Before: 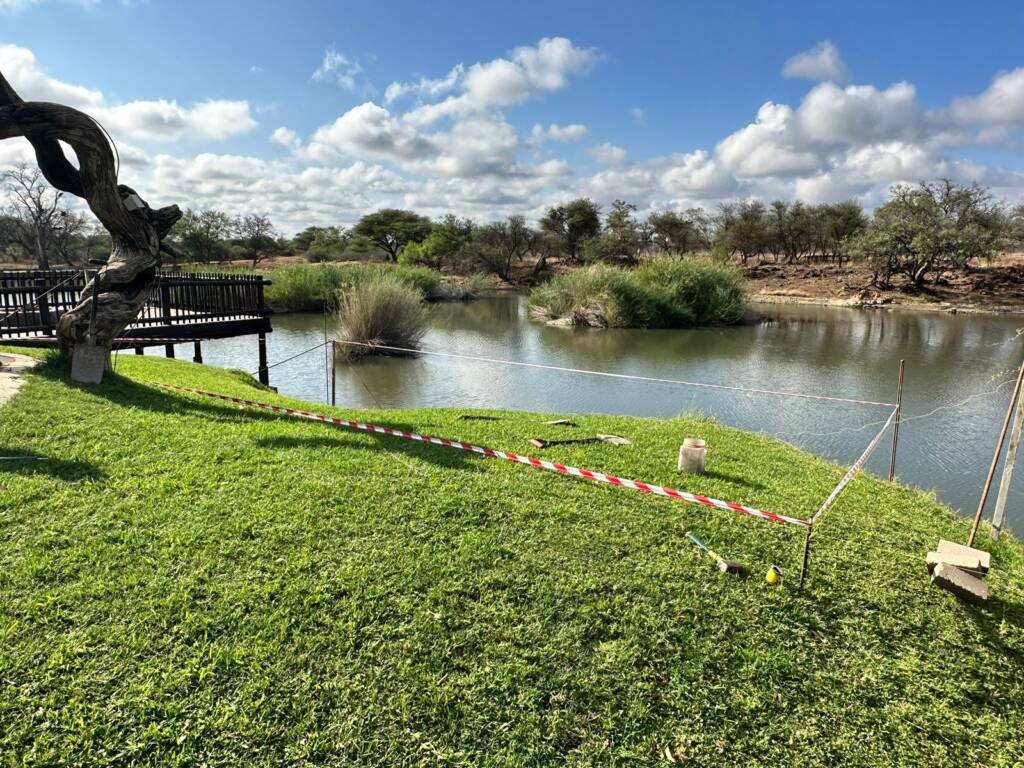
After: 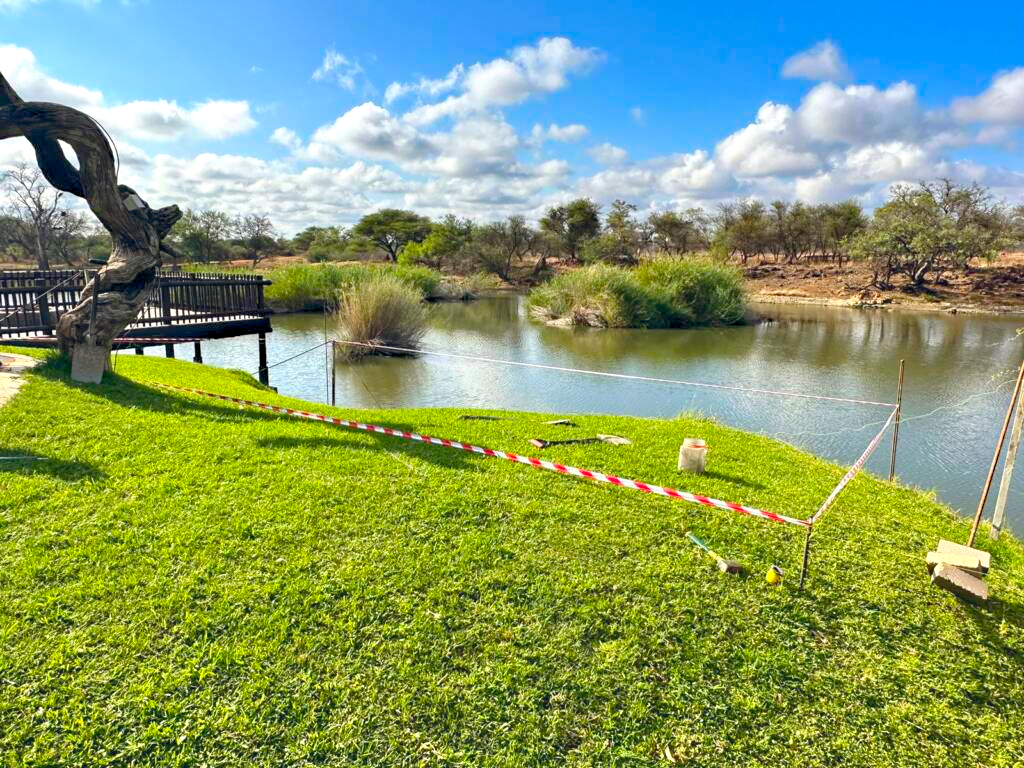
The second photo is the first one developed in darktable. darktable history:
exposure: black level correction 0, exposure 0.898 EV, compensate highlight preservation false
color balance rgb: power › chroma 0.258%, power › hue 61.54°, global offset › chroma 0.052%, global offset › hue 254.28°, perceptual saturation grading › global saturation 30.474%, hue shift -1.33°, contrast -21.574%
haze removal: compatibility mode true, adaptive false
